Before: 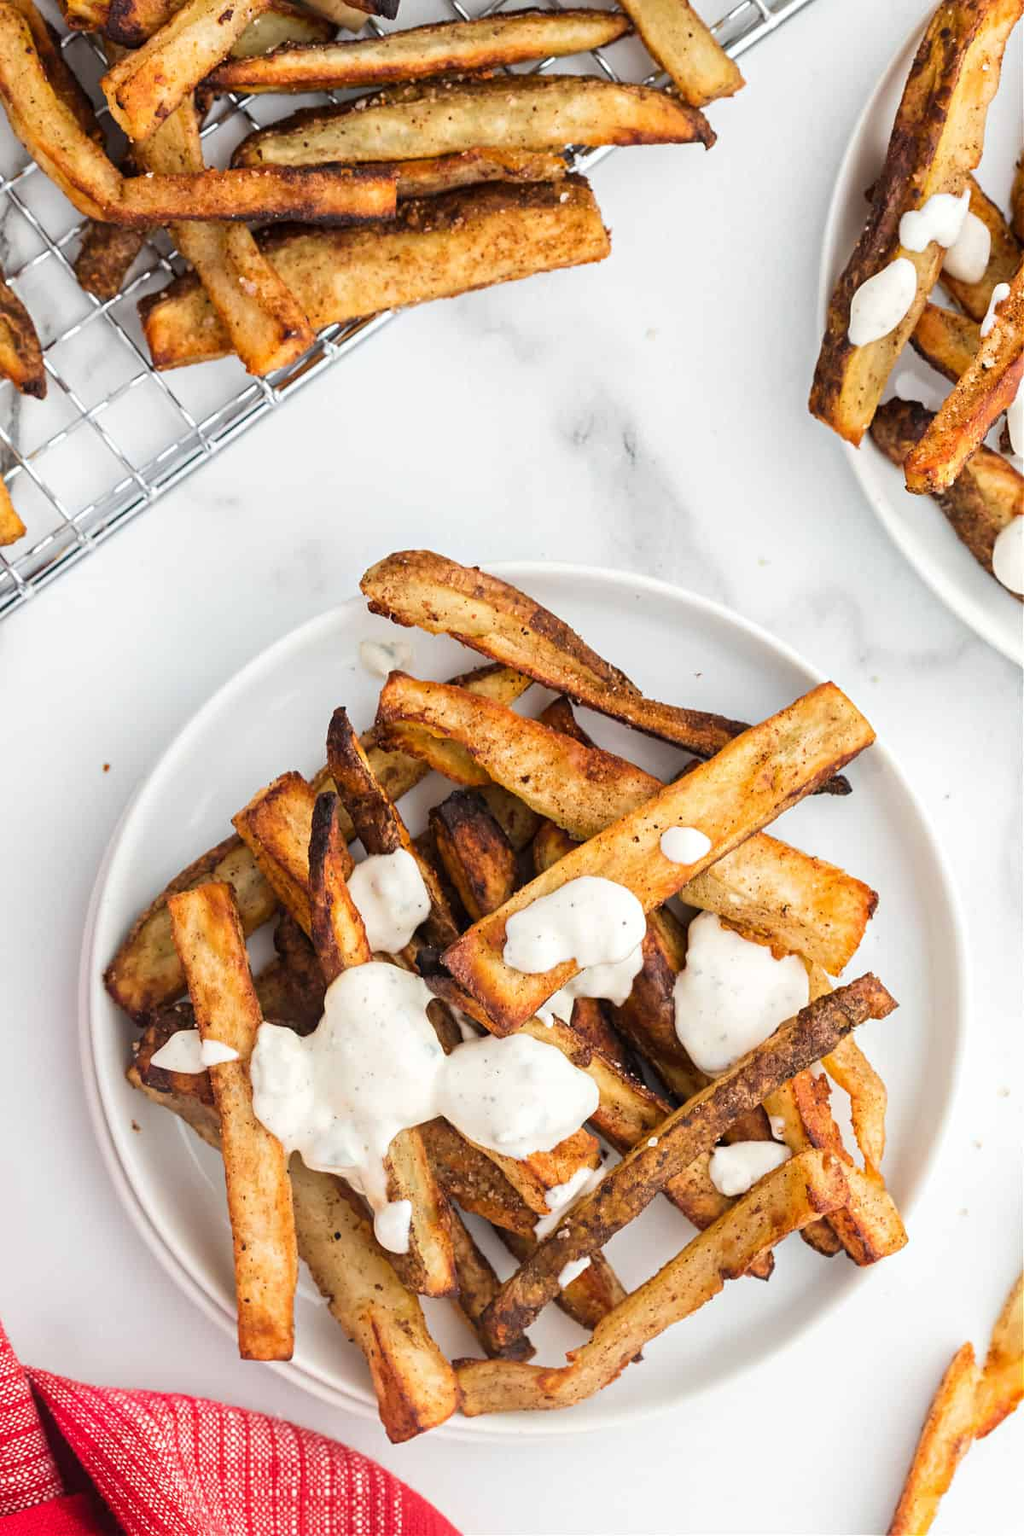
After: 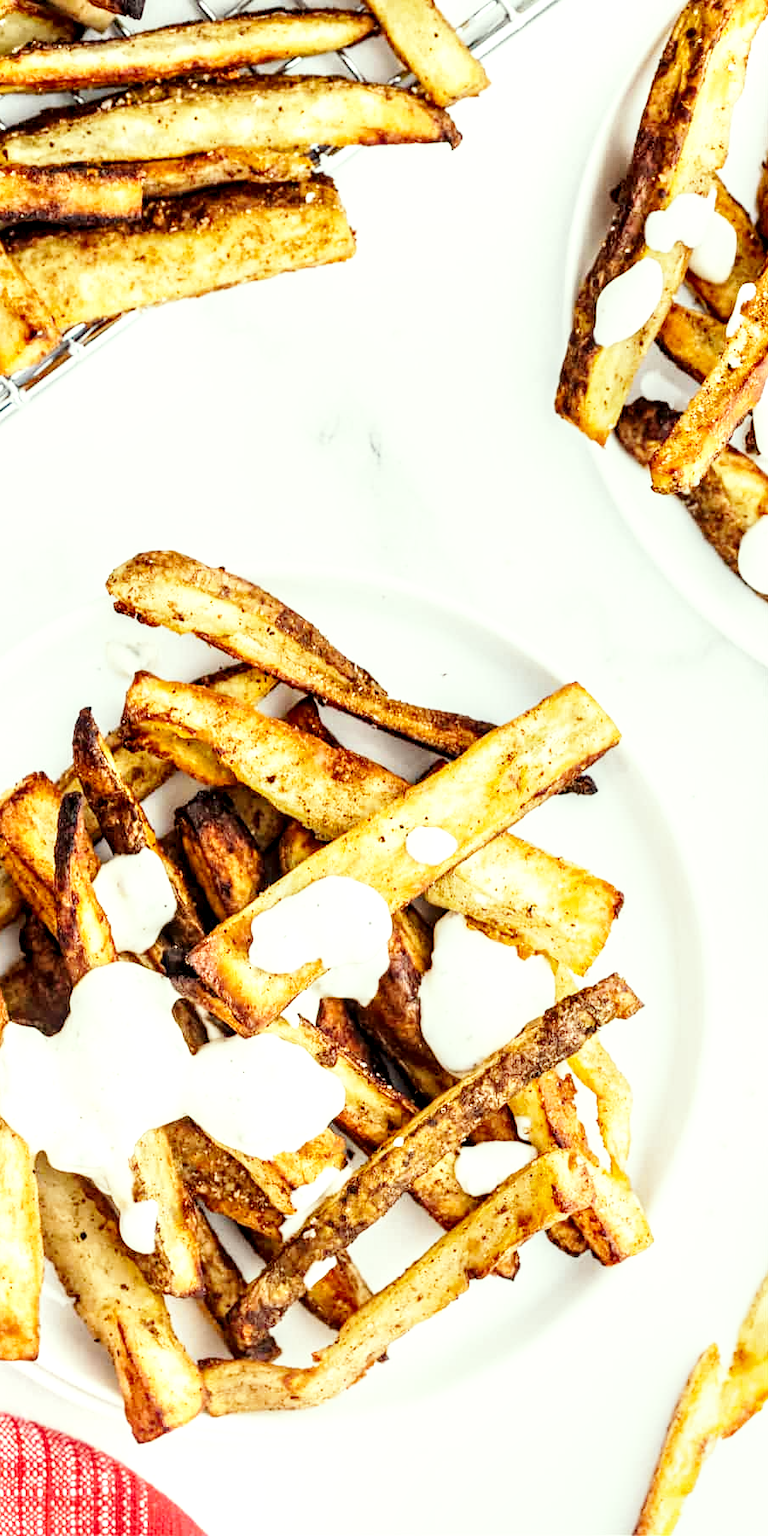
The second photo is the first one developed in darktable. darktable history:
base curve: curves: ch0 [(0, 0) (0.018, 0.026) (0.143, 0.37) (0.33, 0.731) (0.458, 0.853) (0.735, 0.965) (0.905, 0.986) (1, 1)], preserve colors none
color correction: highlights a* -4.72, highlights b* 5.05, saturation 0.974
crop and rotate: left 24.883%
local contrast: highlights 60%, shadows 59%, detail 160%
